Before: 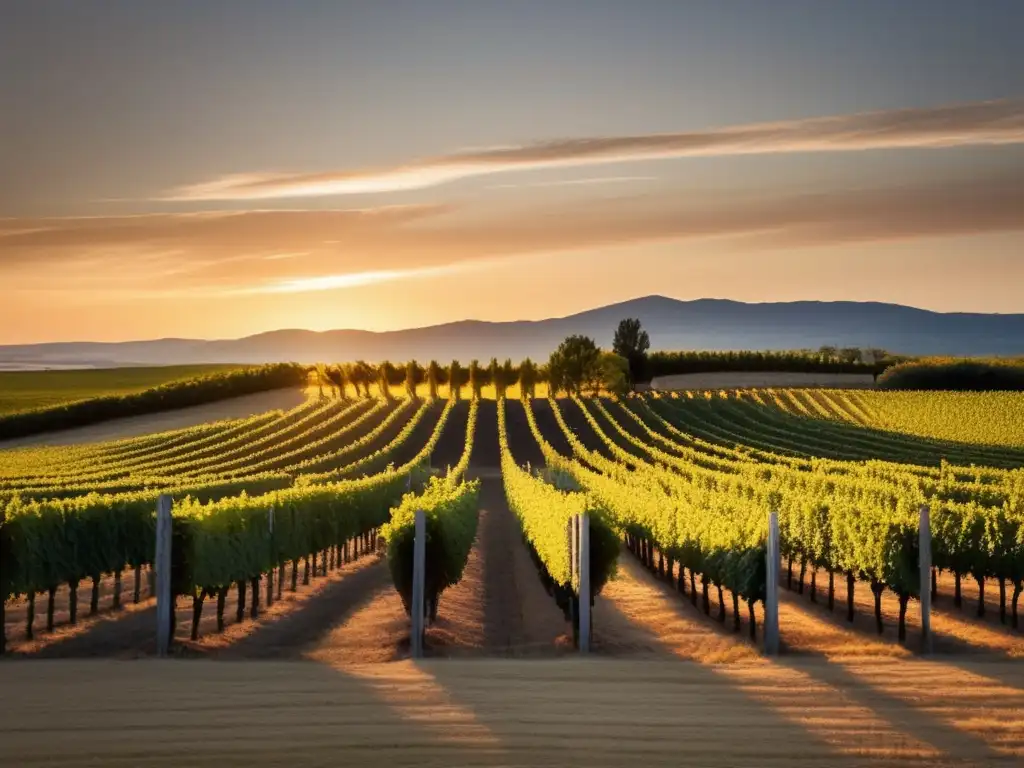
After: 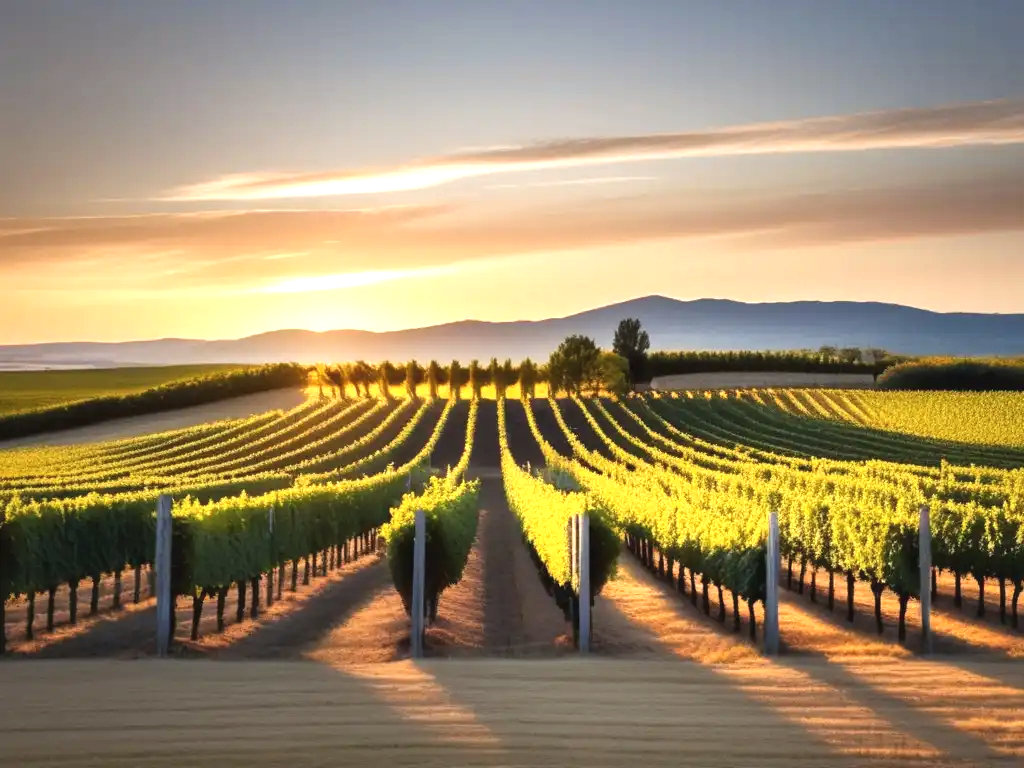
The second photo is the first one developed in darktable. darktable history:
white balance: red 0.98, blue 1.034
exposure: black level correction -0.002, exposure 0.708 EV, compensate exposure bias true, compensate highlight preservation false
